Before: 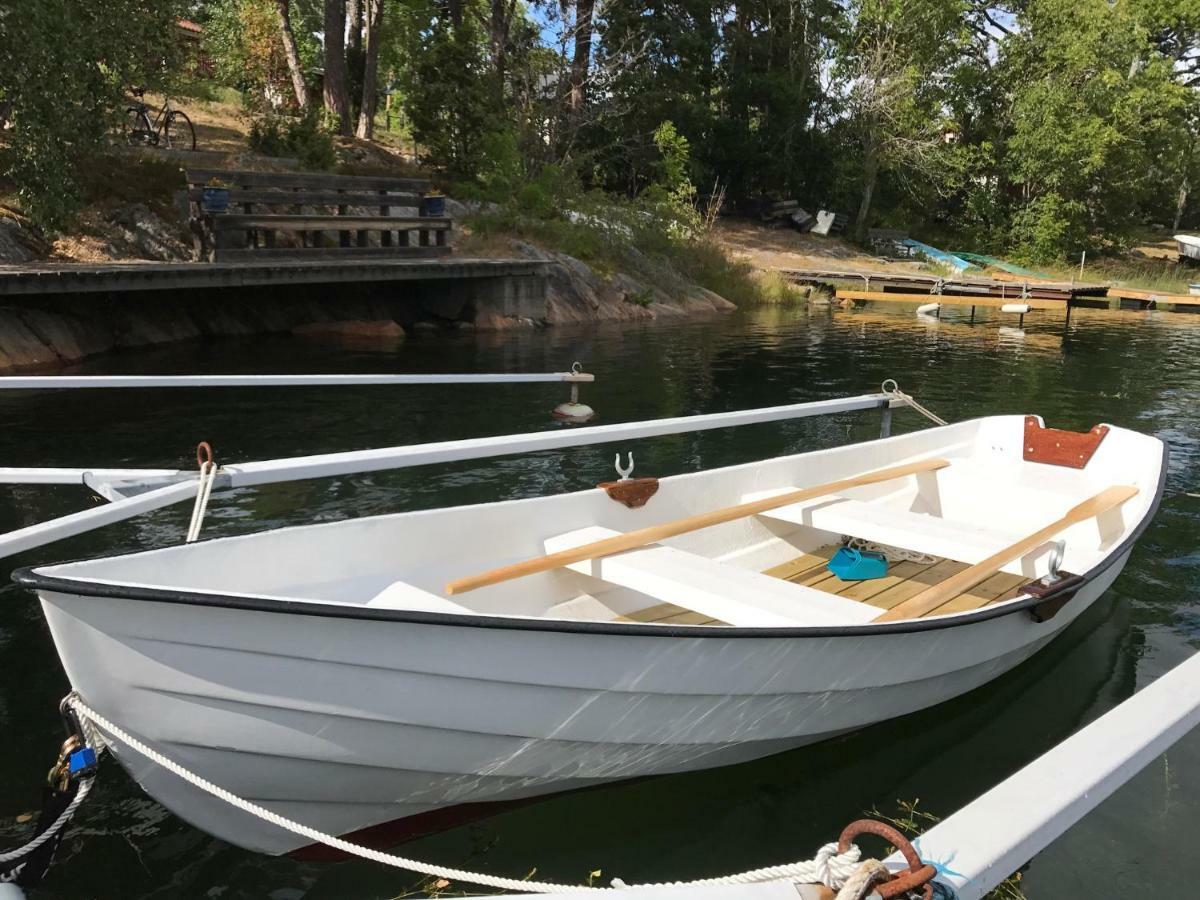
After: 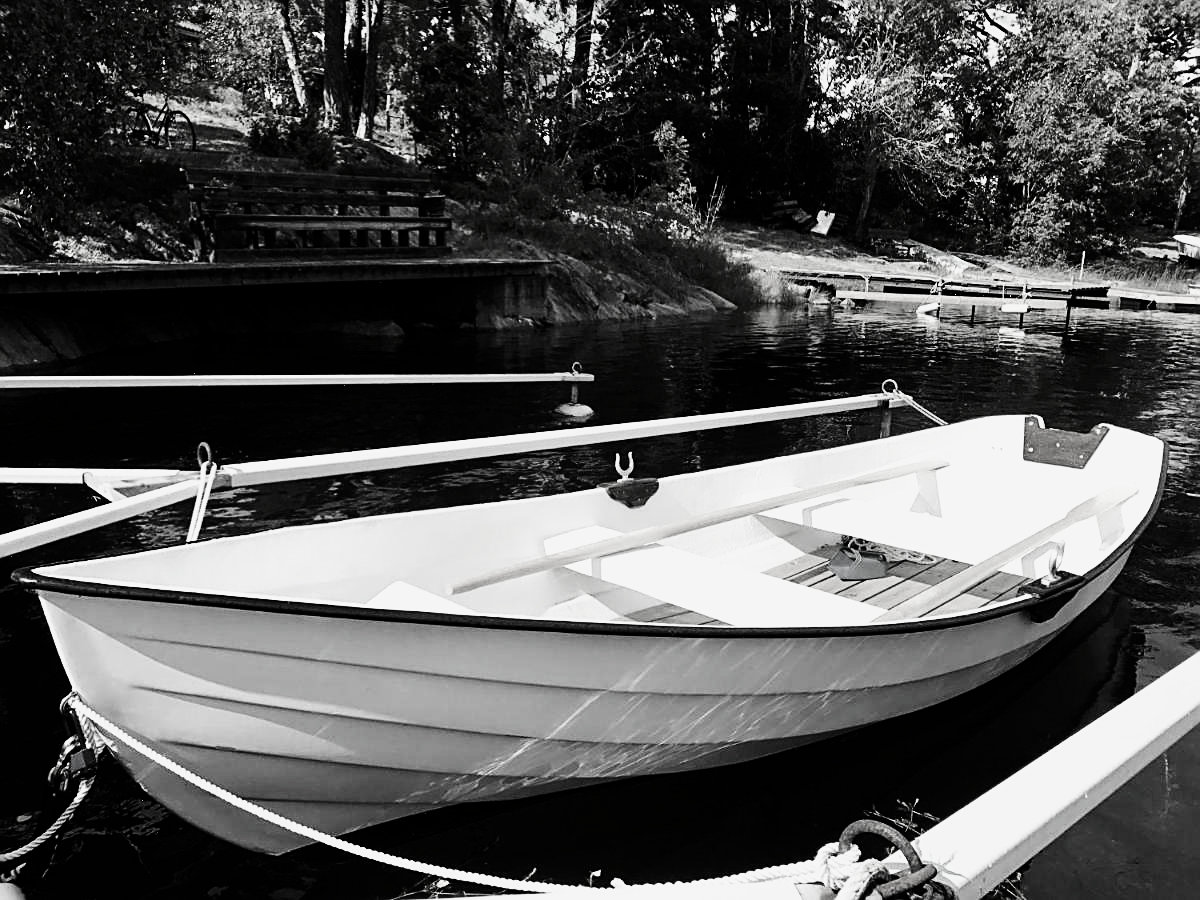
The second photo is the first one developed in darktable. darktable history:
base curve: curves: ch0 [(0, 0.003) (0.001, 0.002) (0.006, 0.004) (0.02, 0.022) (0.048, 0.086) (0.094, 0.234) (0.162, 0.431) (0.258, 0.629) (0.385, 0.8) (0.548, 0.918) (0.751, 0.988) (1, 1)]
contrast brightness saturation: contrast -0.031, brightness -0.581, saturation -0.989
sharpen: on, module defaults
